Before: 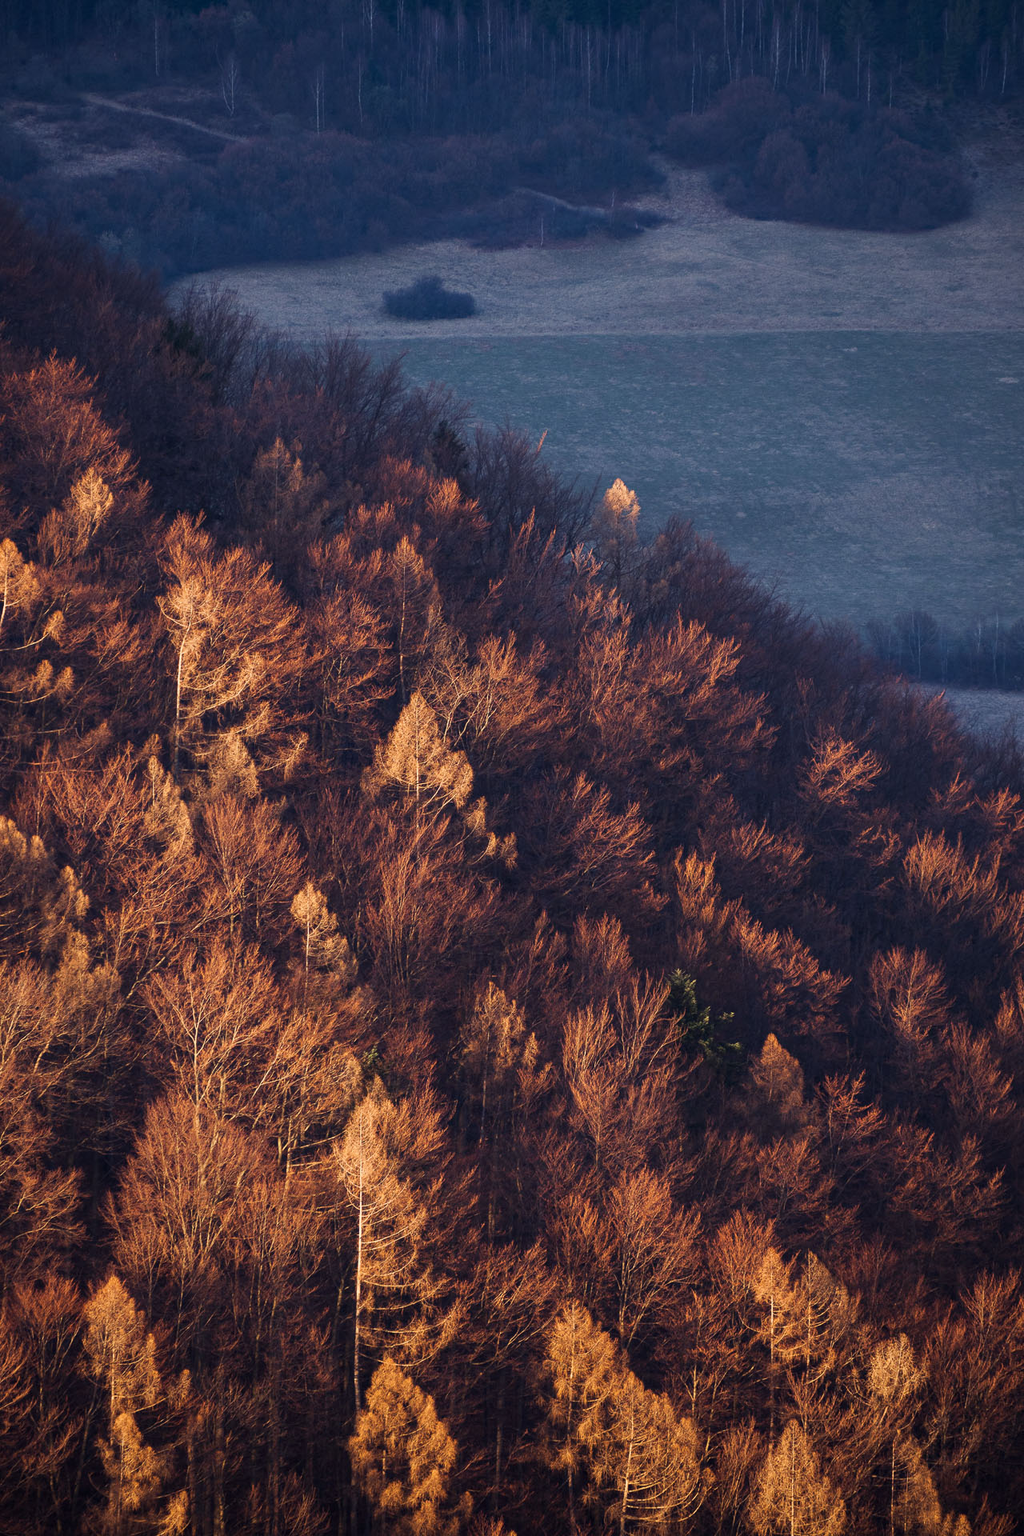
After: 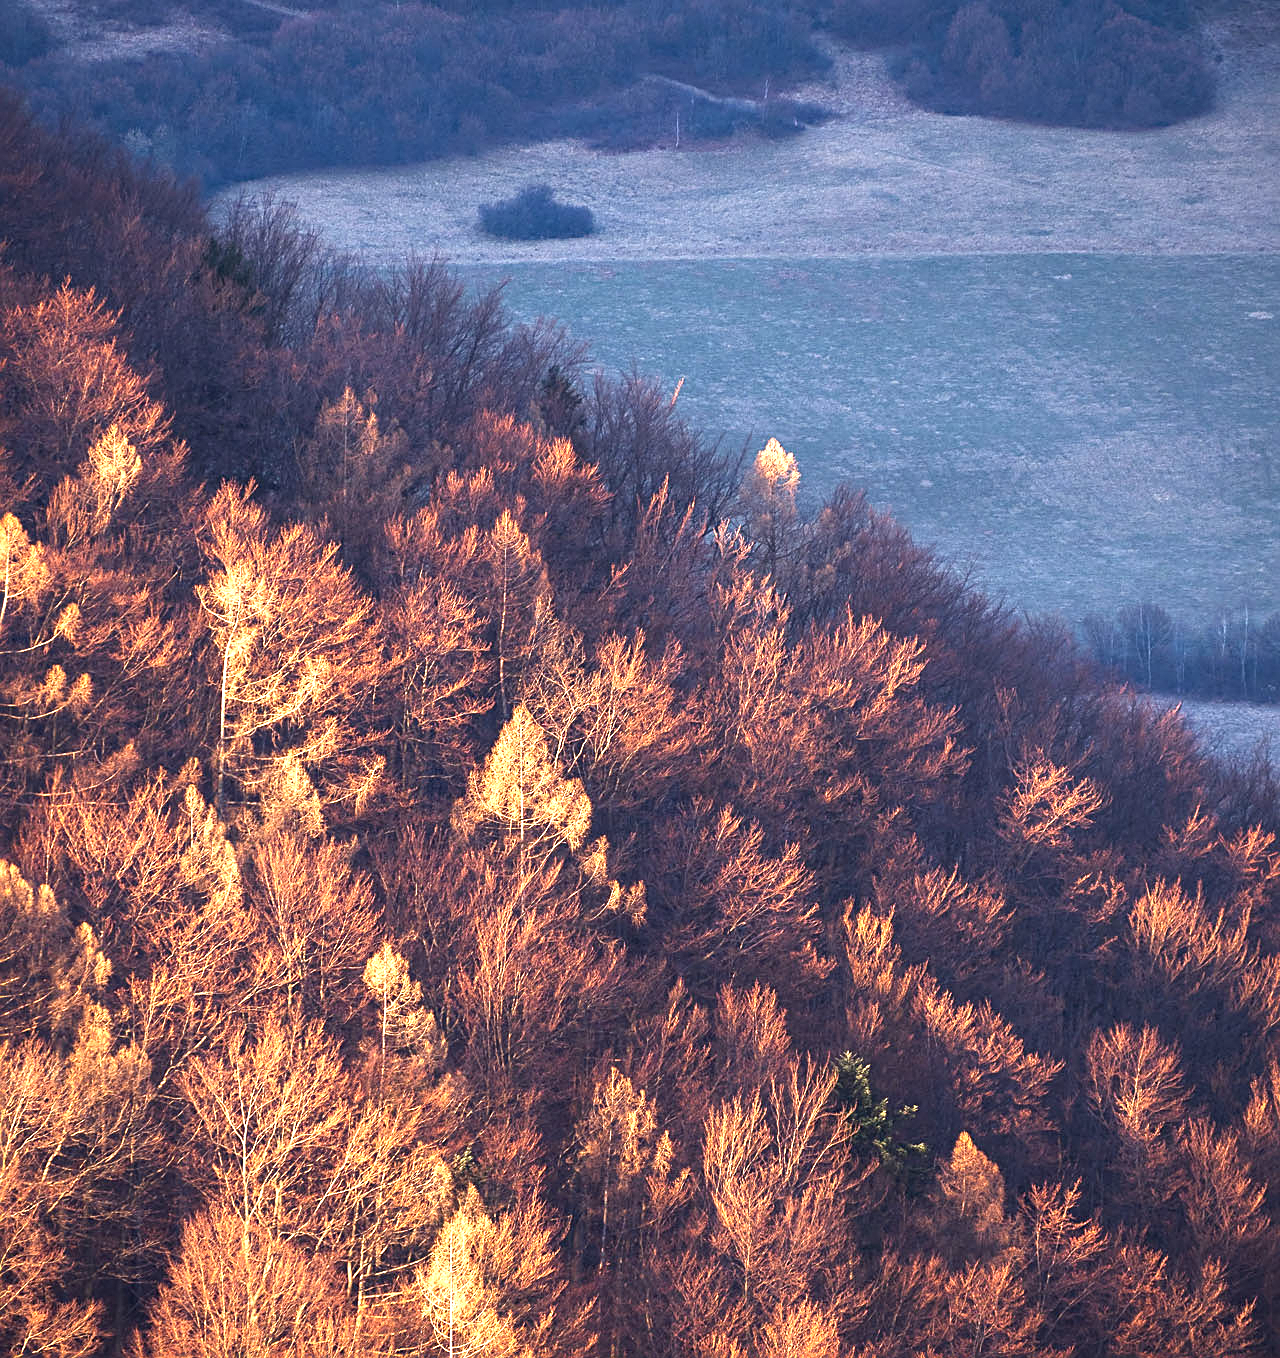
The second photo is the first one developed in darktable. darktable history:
crop and rotate: top 8.36%, bottom 20.864%
exposure: black level correction 0, exposure 1.199 EV, compensate exposure bias true, compensate highlight preservation false
sharpen: on, module defaults
